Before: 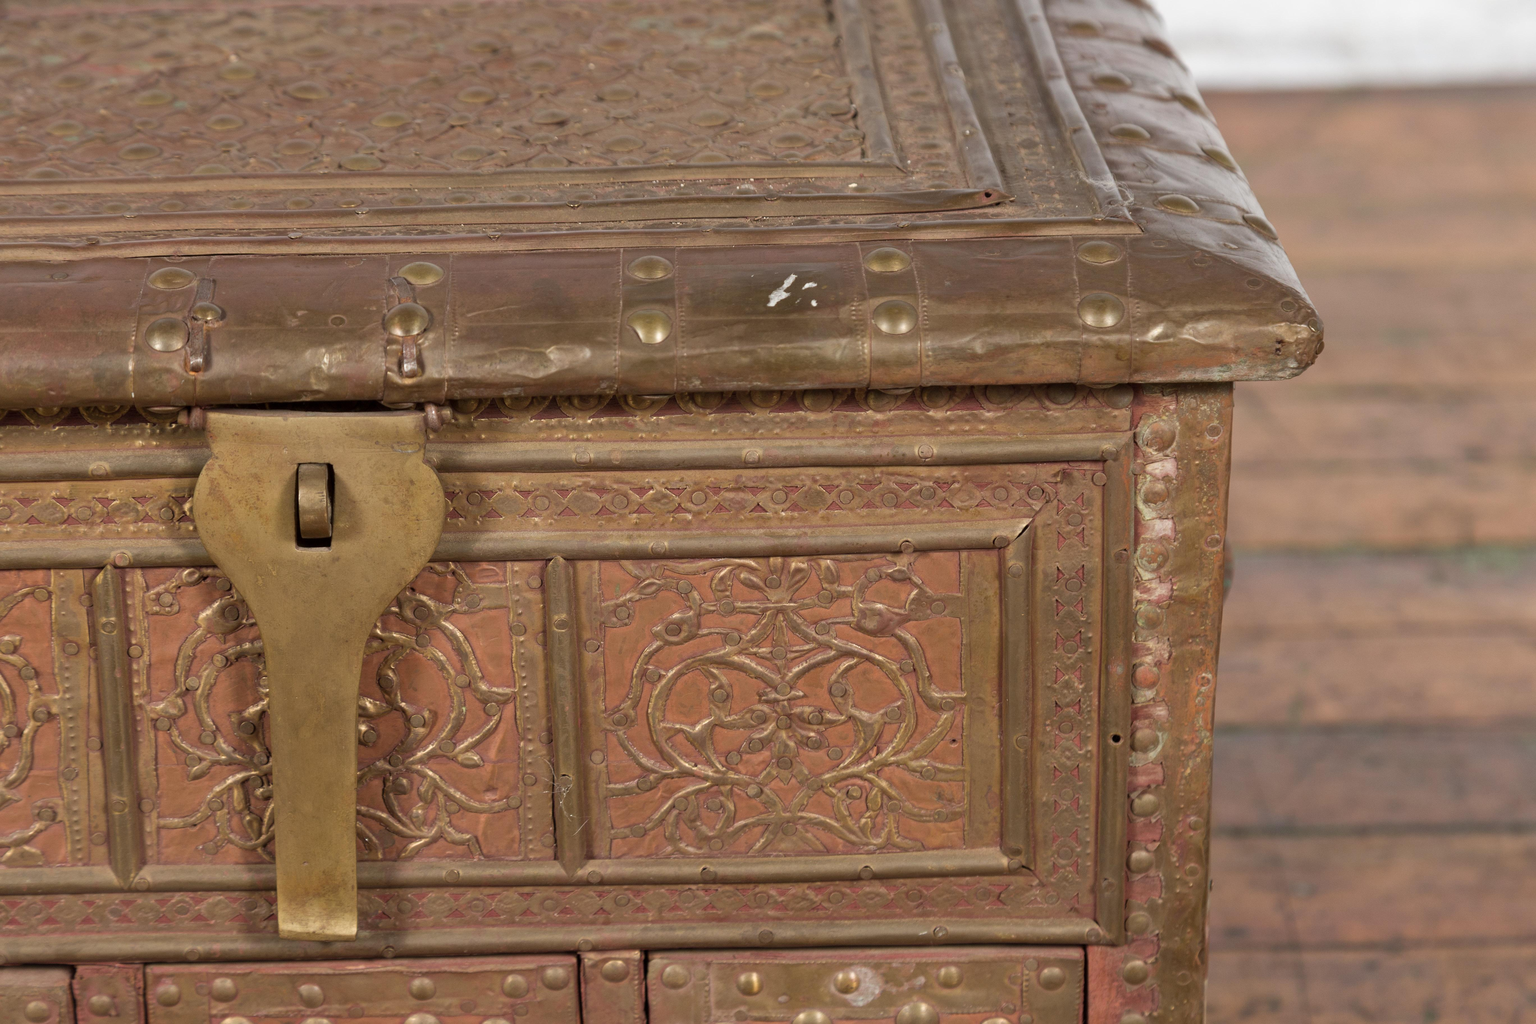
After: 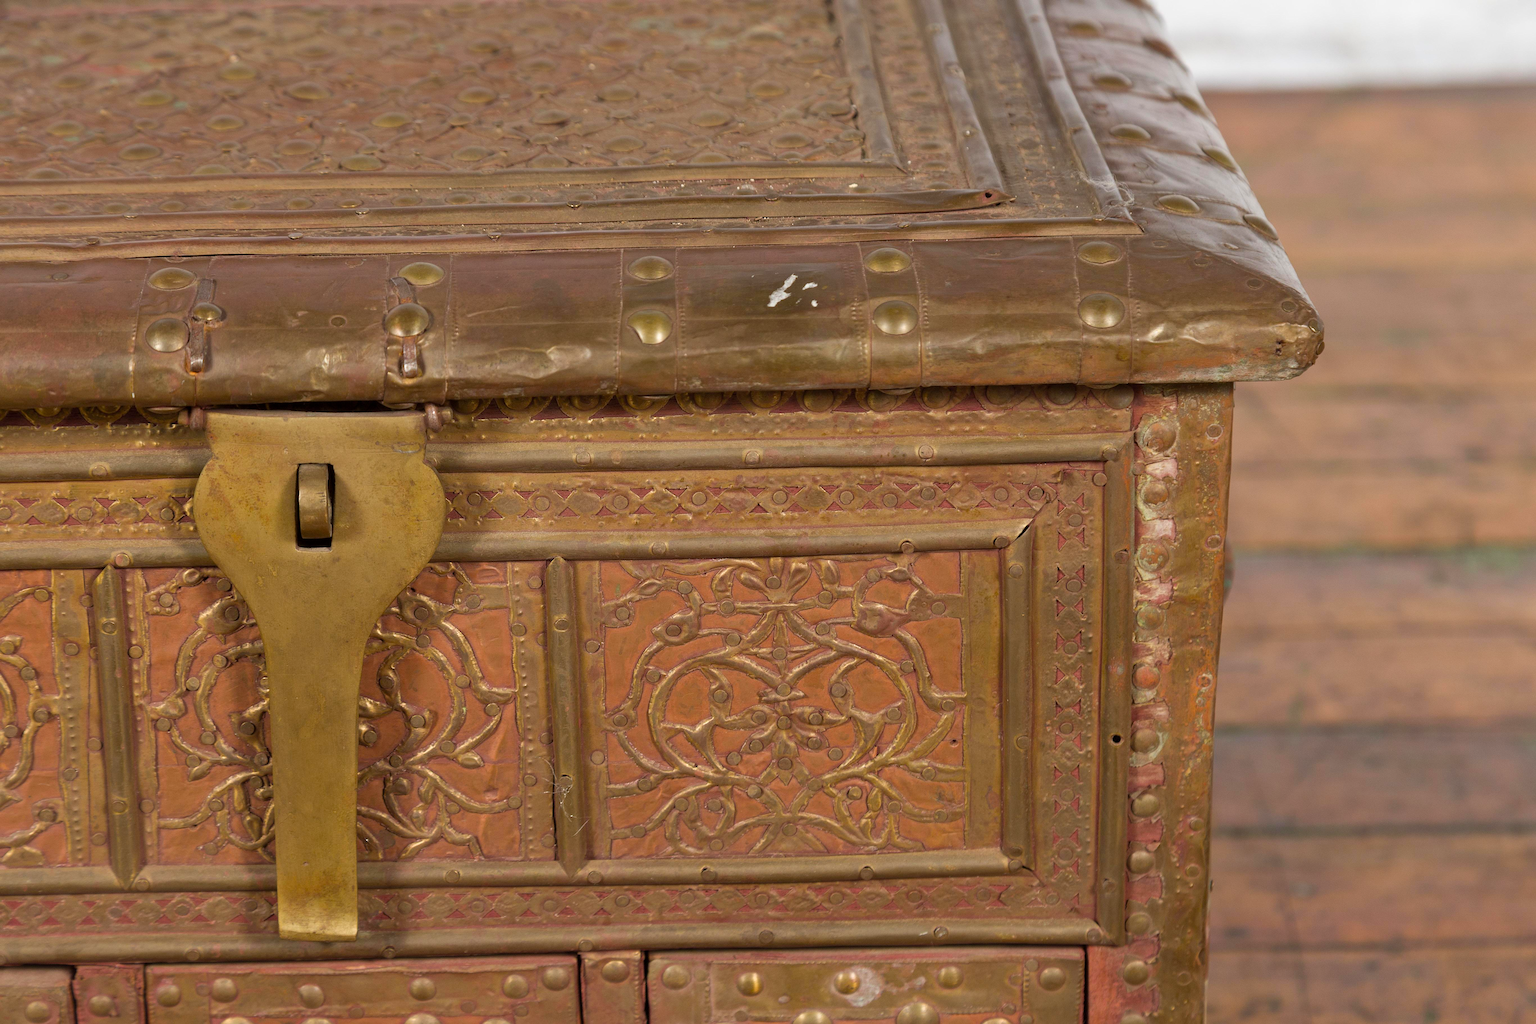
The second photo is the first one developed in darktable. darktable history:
color balance rgb: perceptual saturation grading › global saturation 20%, global vibrance 20%
sharpen: amount 0.2
